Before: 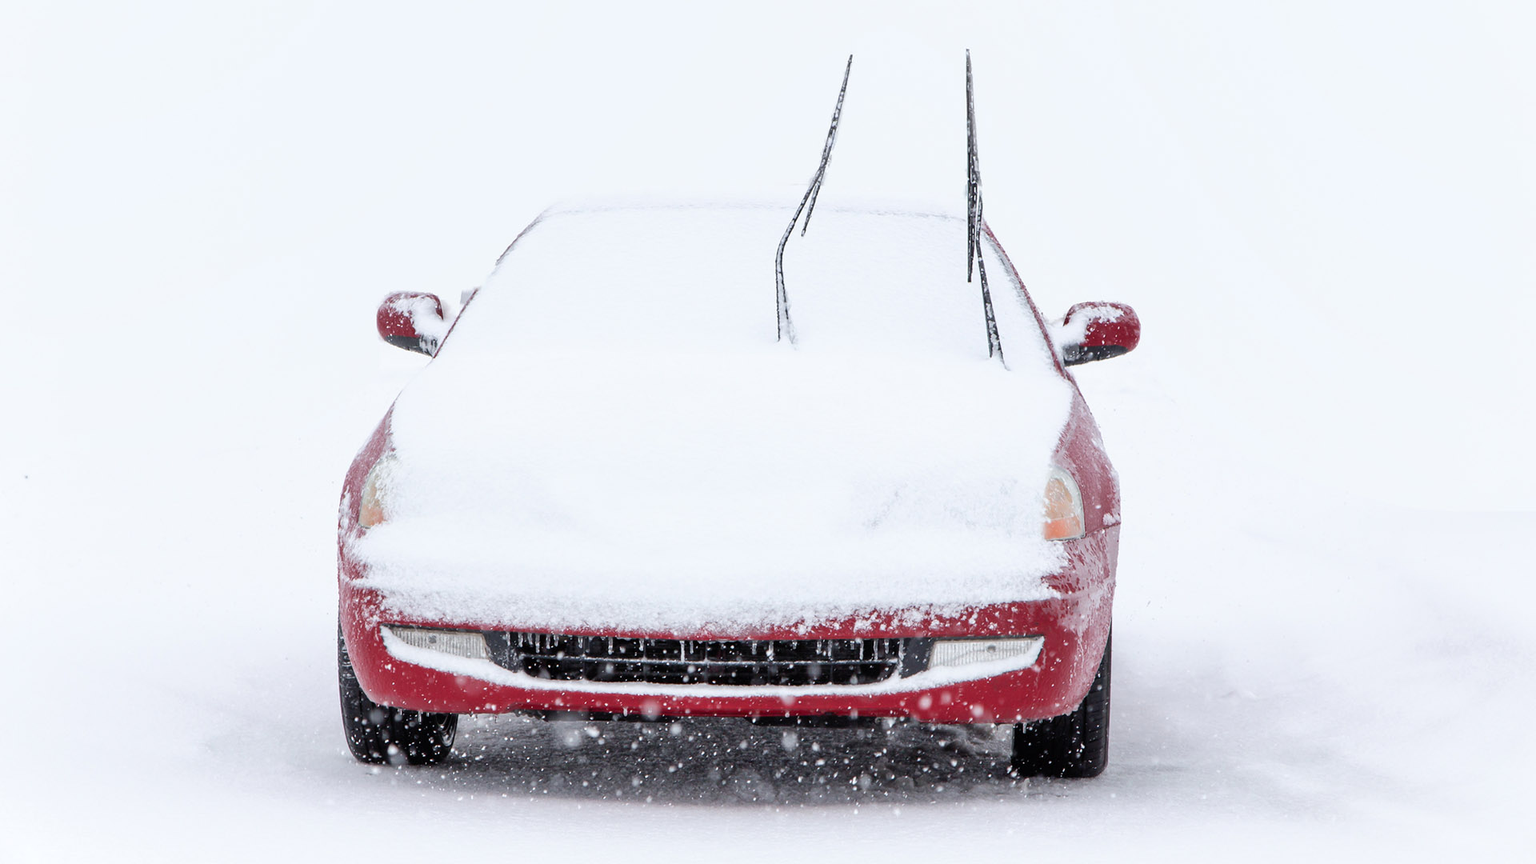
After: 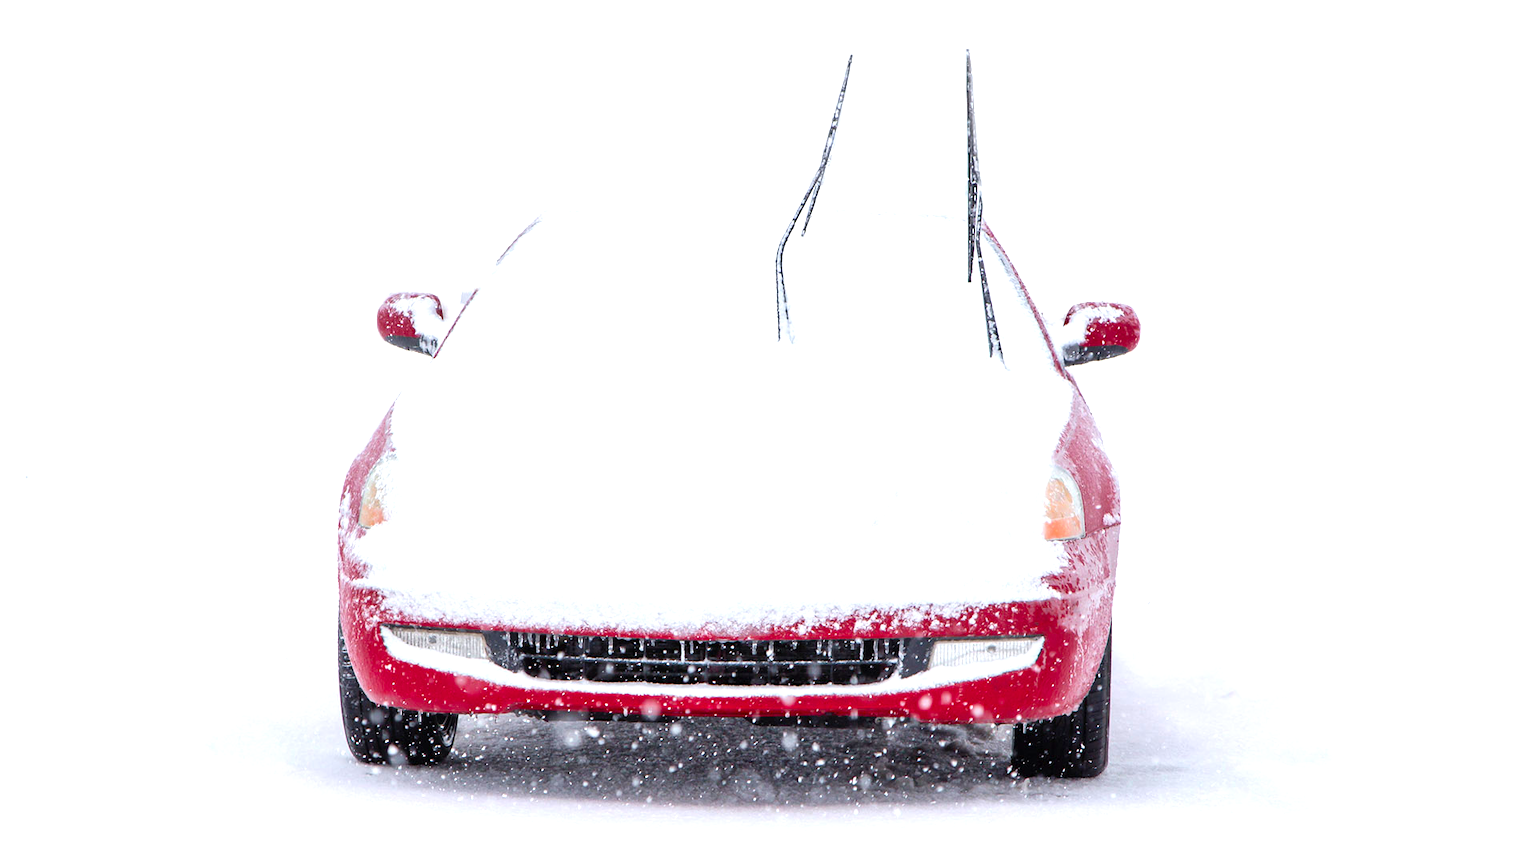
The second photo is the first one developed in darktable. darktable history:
color balance rgb: linear chroma grading › global chroma 10%, perceptual saturation grading › global saturation 30%, global vibrance 10%
exposure: black level correction 0, exposure 0.5 EV, compensate exposure bias true, compensate highlight preservation false
